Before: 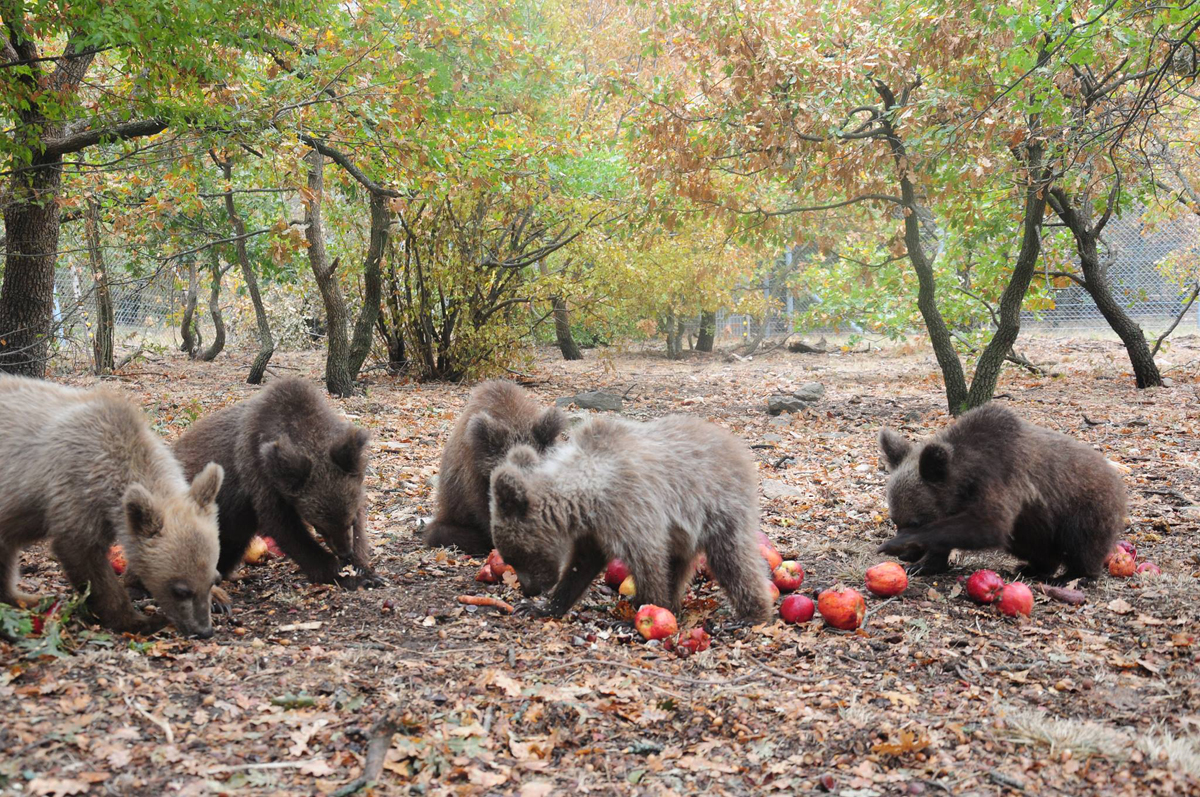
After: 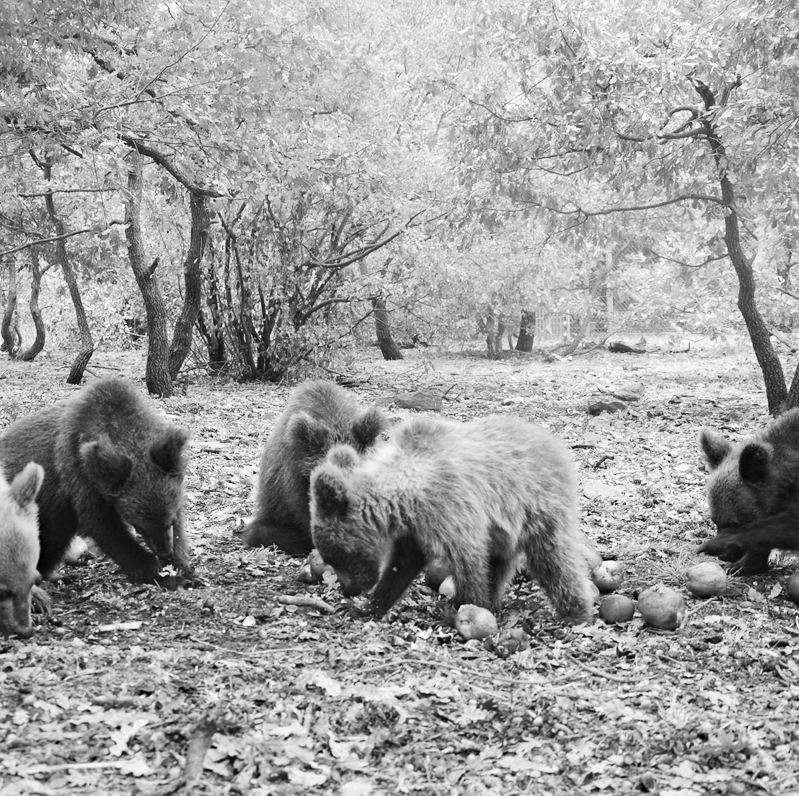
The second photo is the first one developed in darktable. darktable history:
contrast brightness saturation: contrast 0.2, brightness 0.16, saturation 0.22
crop and rotate: left 15.055%, right 18.278%
monochrome: on, module defaults
haze removal: compatibility mode true, adaptive false
